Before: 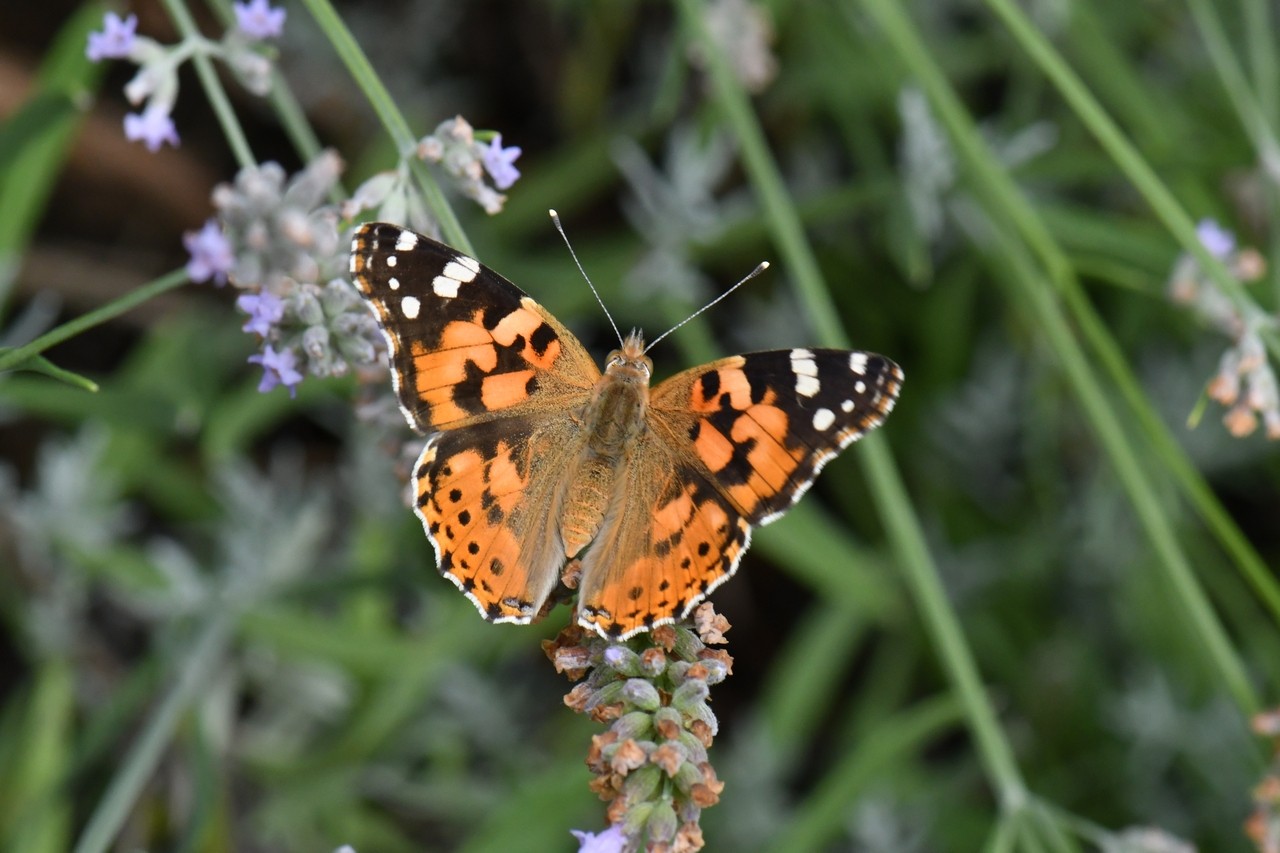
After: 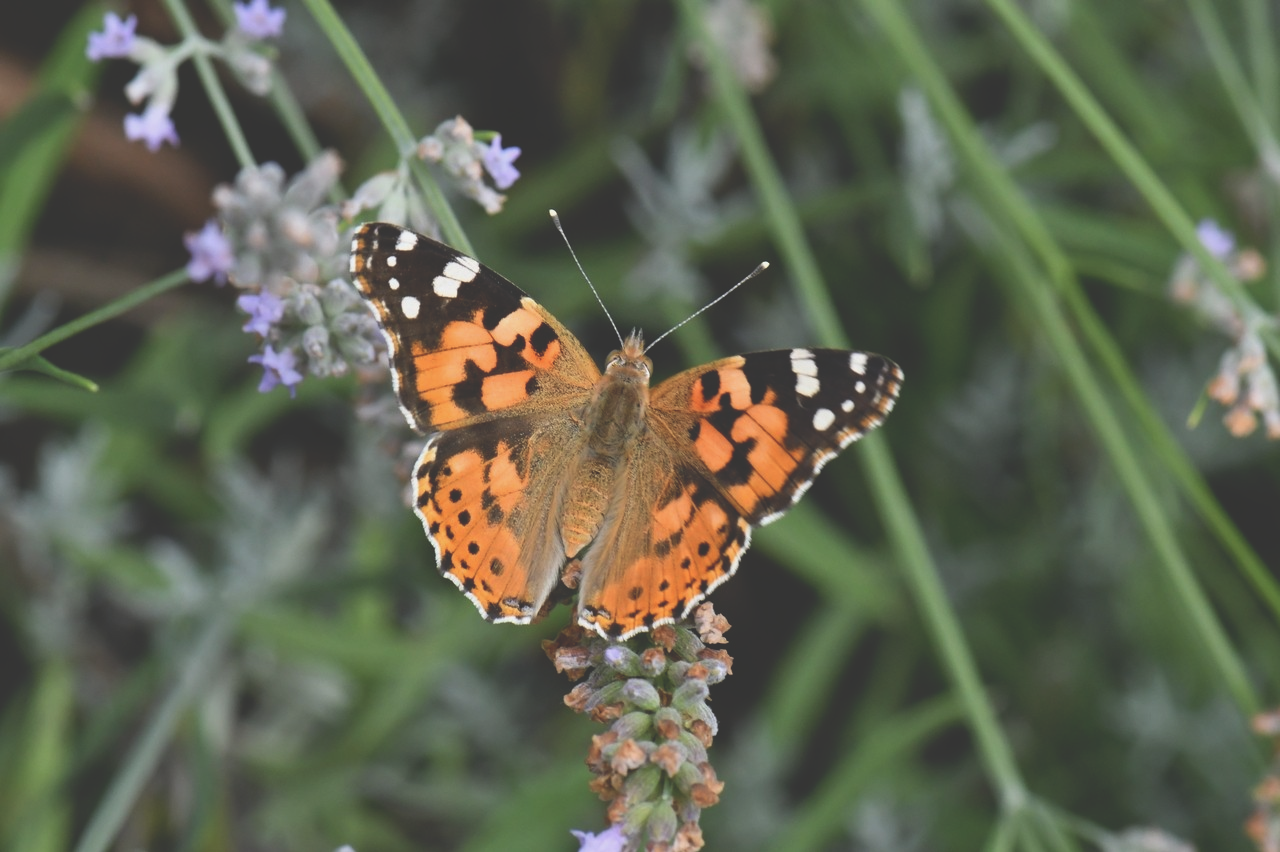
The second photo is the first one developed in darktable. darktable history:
tone curve: curves: ch0 [(0, 0.211) (0.15, 0.25) (1, 0.953)], preserve colors none
crop: bottom 0.057%
